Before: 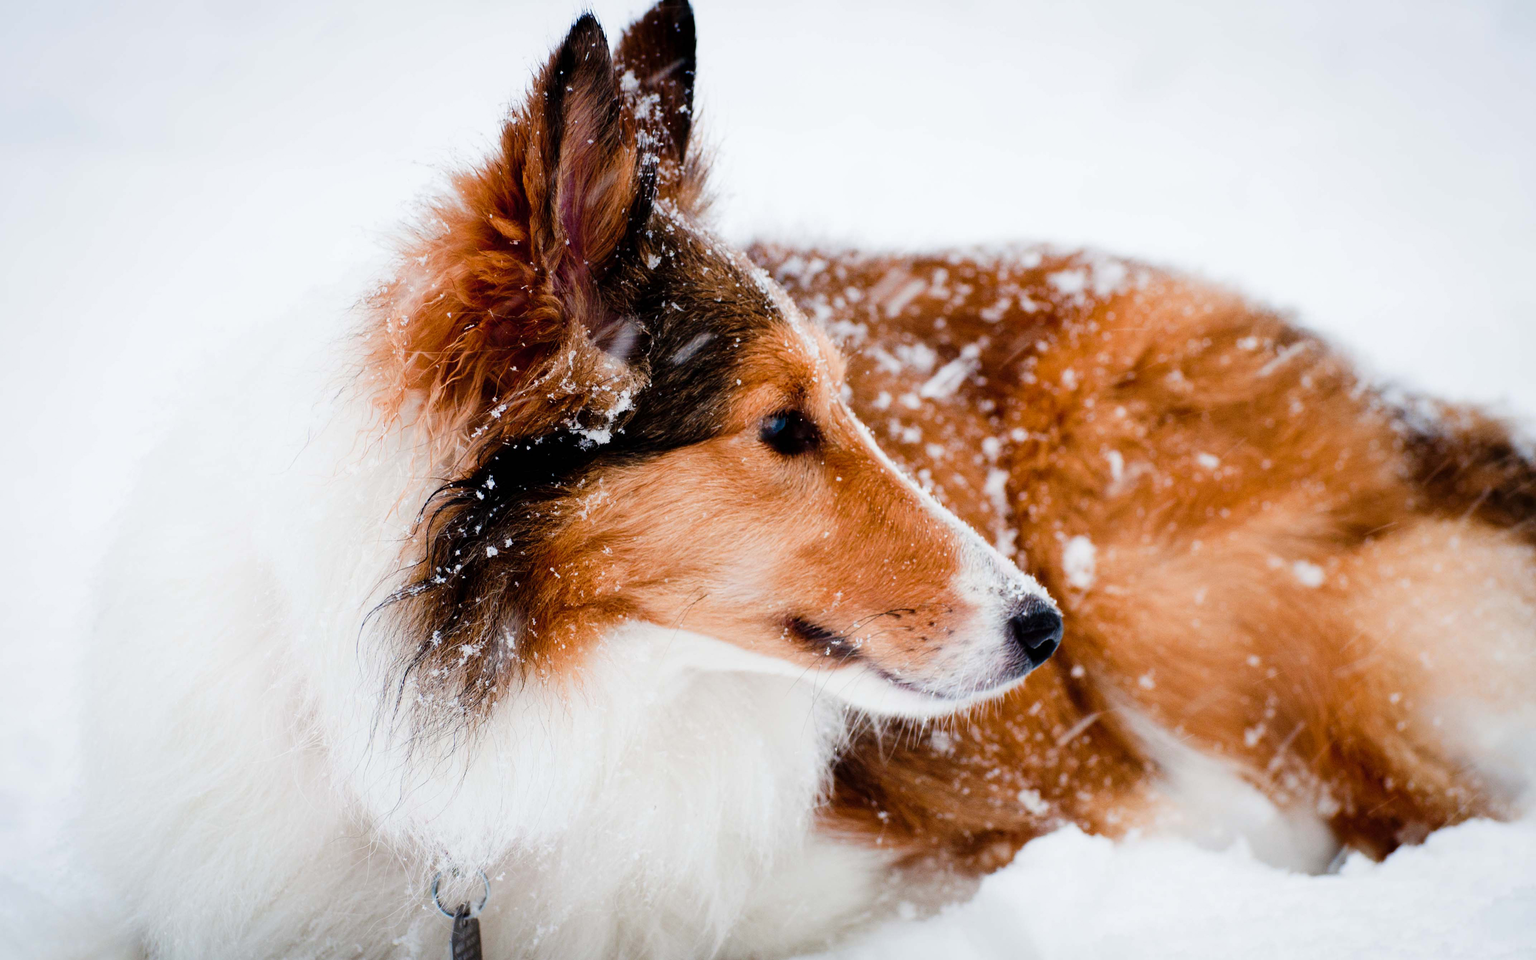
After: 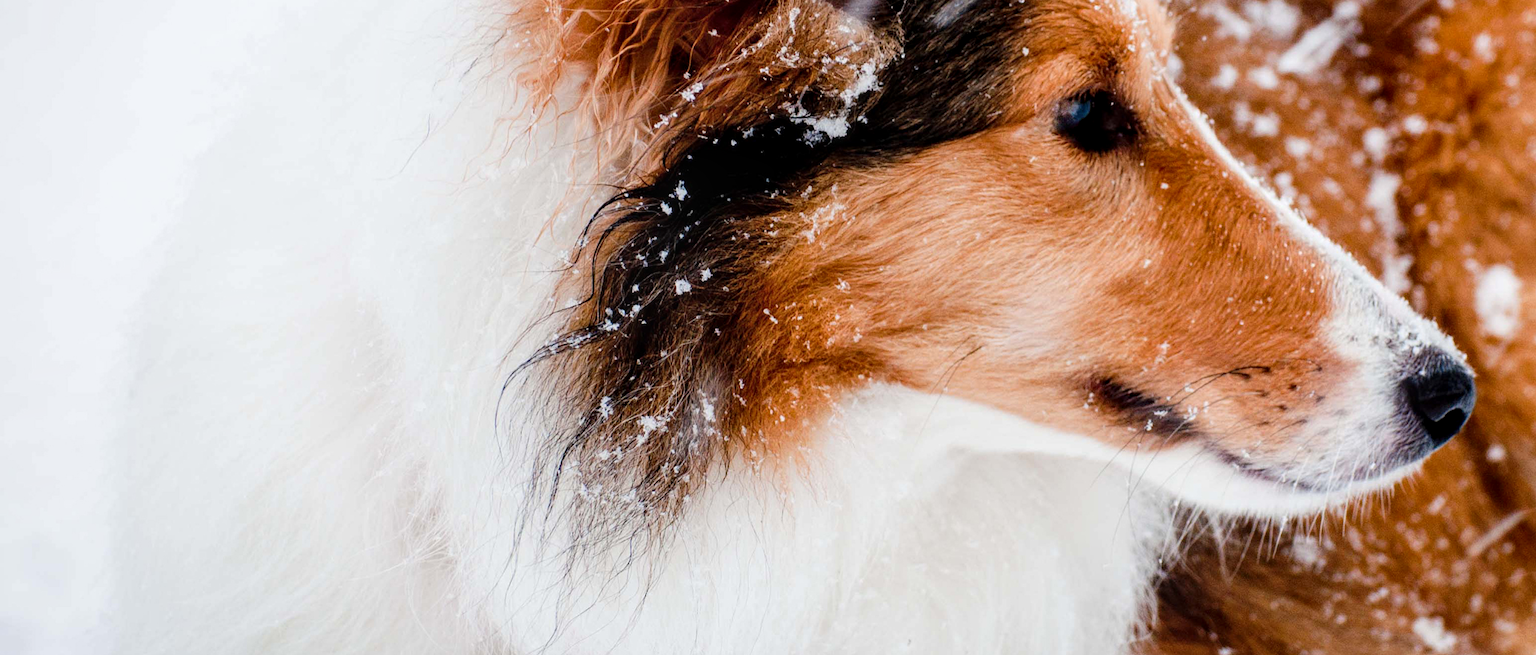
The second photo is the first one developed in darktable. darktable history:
local contrast: on, module defaults
crop: top 35.987%, right 27.934%, bottom 14.816%
exposure: exposure -0.017 EV, compensate highlight preservation false
